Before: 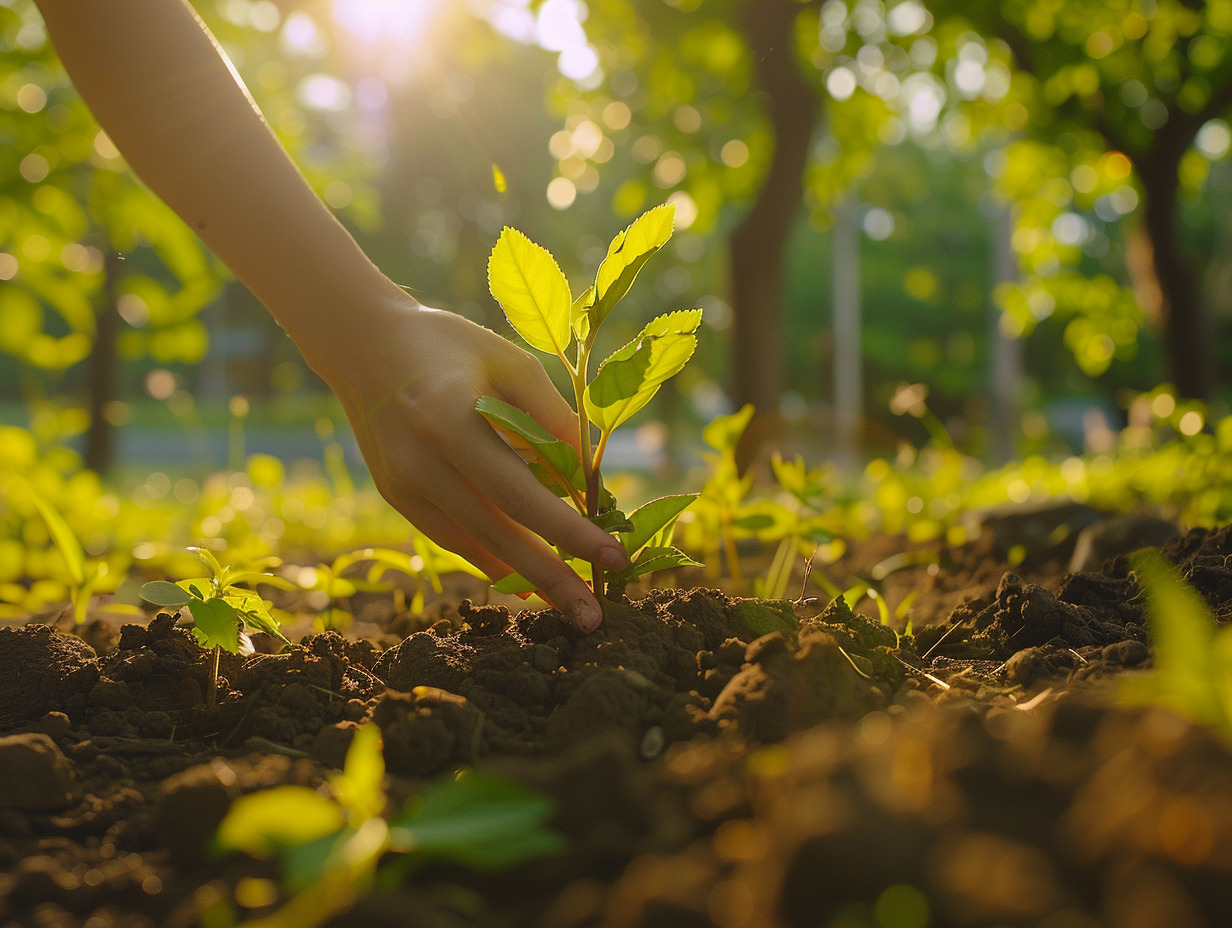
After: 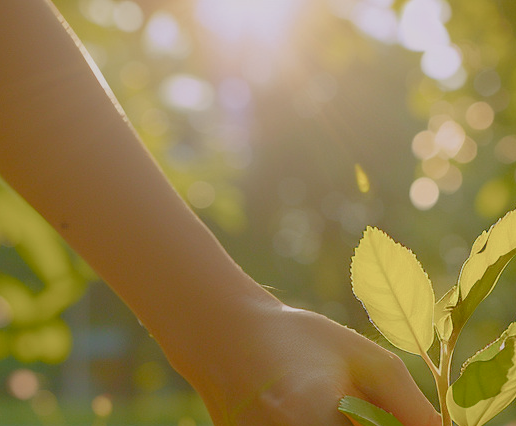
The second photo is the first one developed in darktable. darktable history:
crop and rotate: left 11.141%, top 0.073%, right 46.941%, bottom 54.012%
color balance rgb: linear chroma grading › shadows -2.16%, linear chroma grading › highlights -14.181%, linear chroma grading › global chroma -9.945%, linear chroma grading › mid-tones -9.57%, perceptual saturation grading › global saturation 20%, perceptual saturation grading › highlights -25.222%, perceptual saturation grading › shadows 49.776%, hue shift -4.82°, contrast -21.343%
